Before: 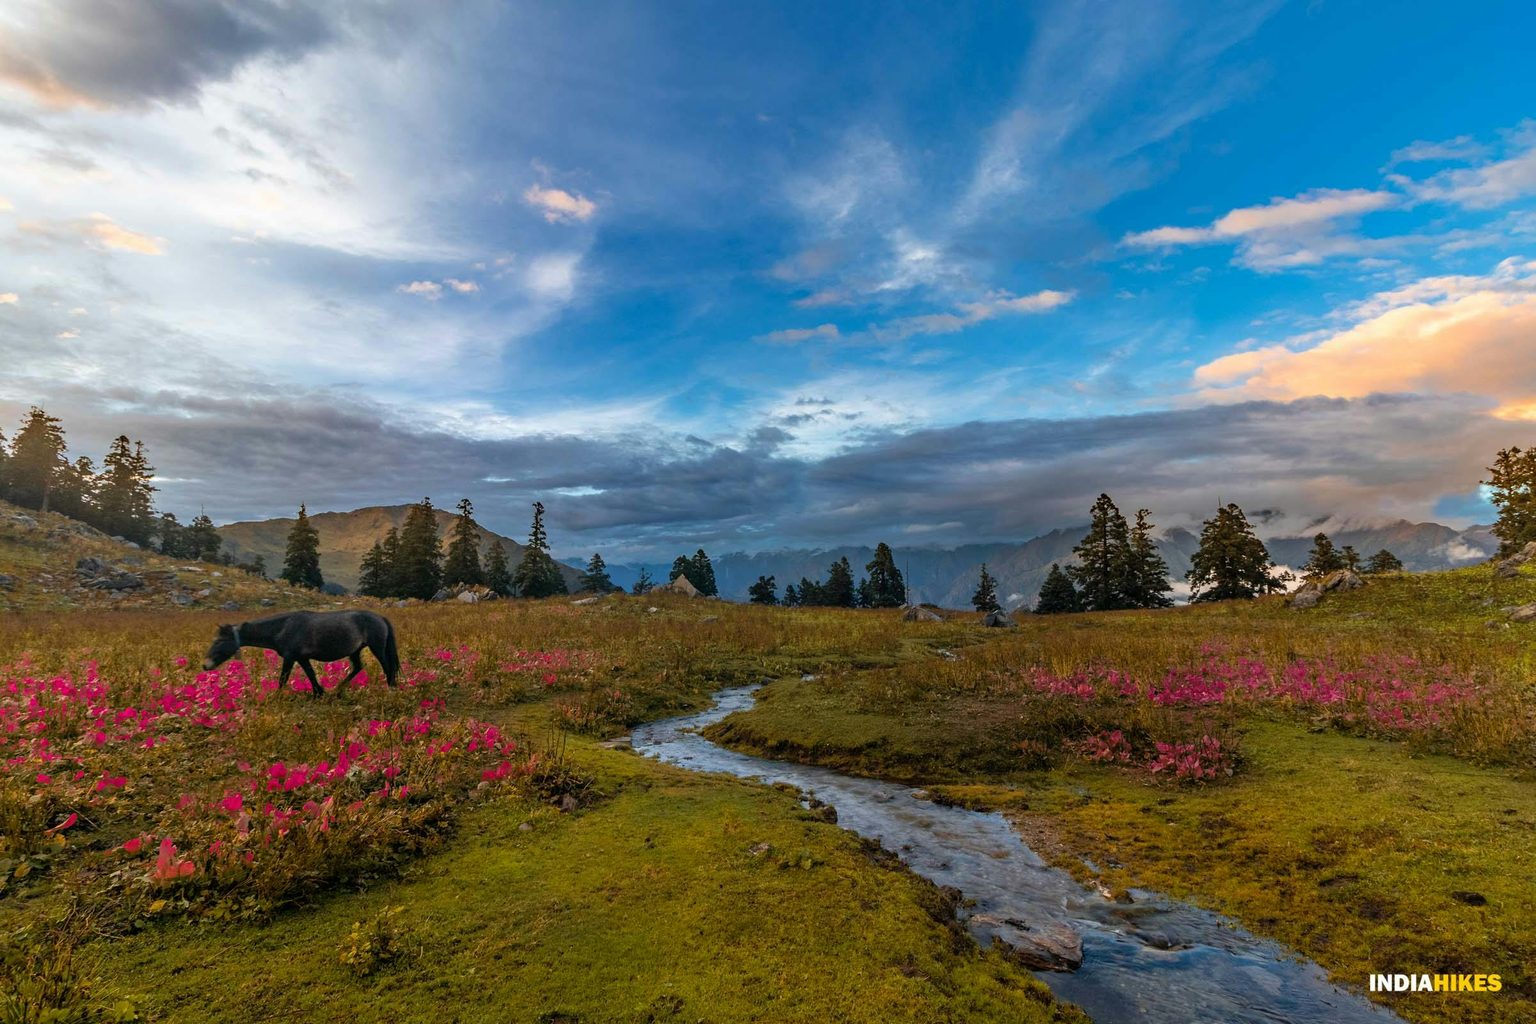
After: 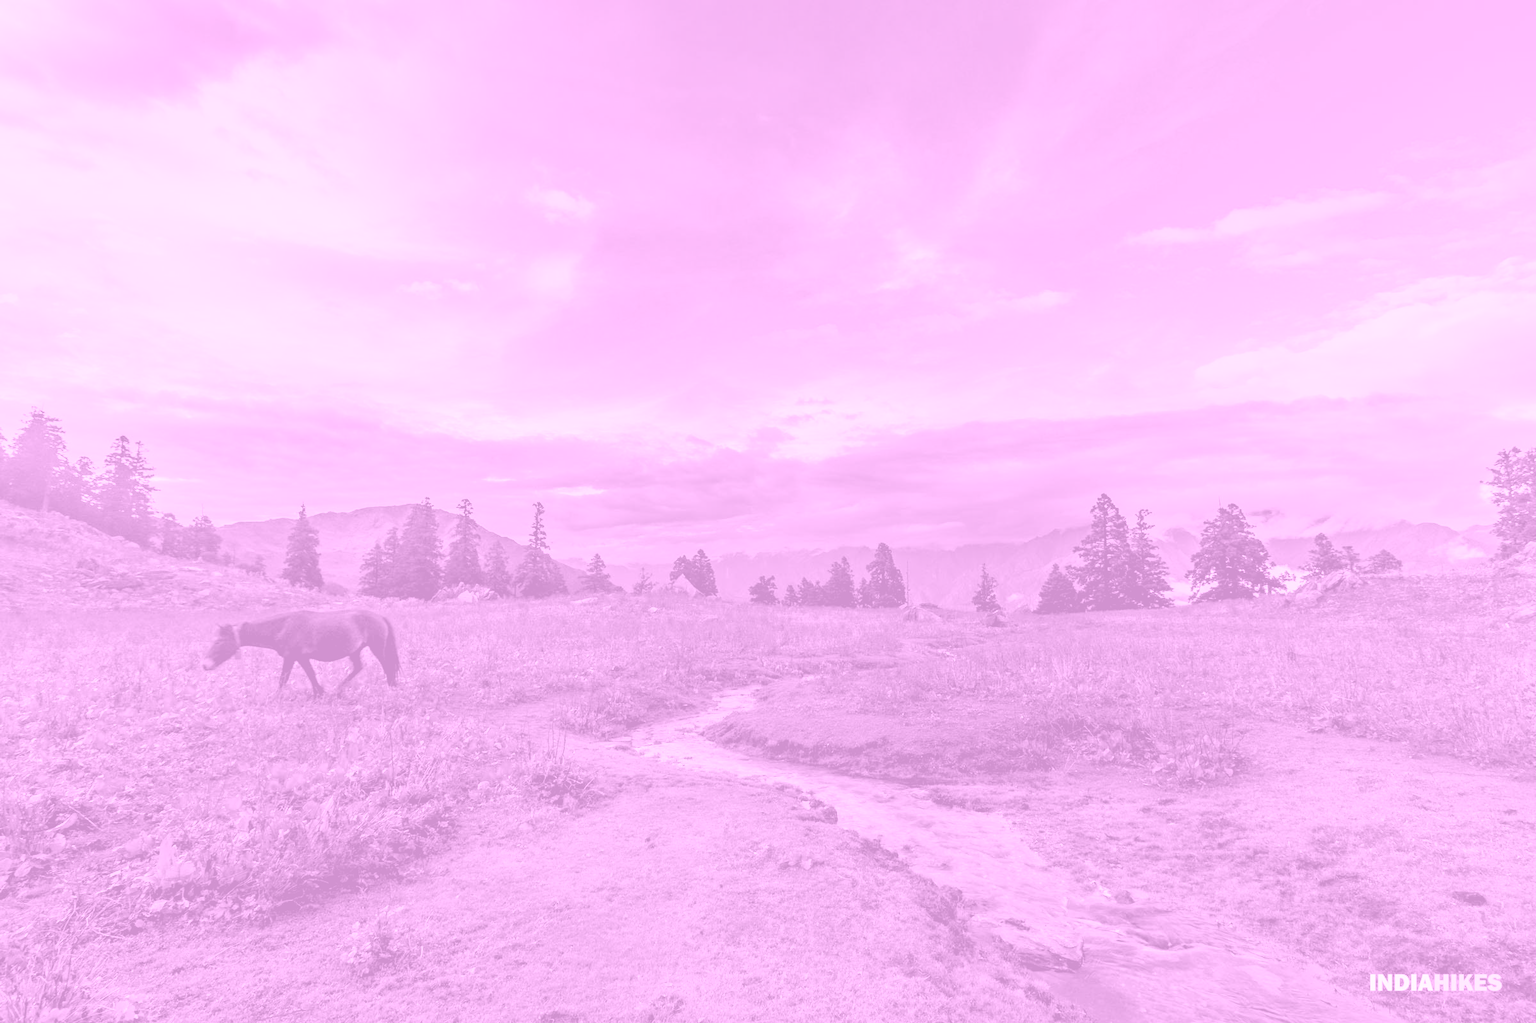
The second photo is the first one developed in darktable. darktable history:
levels: levels [0.073, 0.497, 0.972]
contrast brightness saturation: contrast 0.1, brightness 0.02, saturation 0.02
exposure: black level correction 0, exposure 0.7 EV, compensate exposure bias true, compensate highlight preservation false
colorize: hue 331.2°, saturation 75%, source mix 30.28%, lightness 70.52%, version 1
graduated density: hue 238.83°, saturation 50%
